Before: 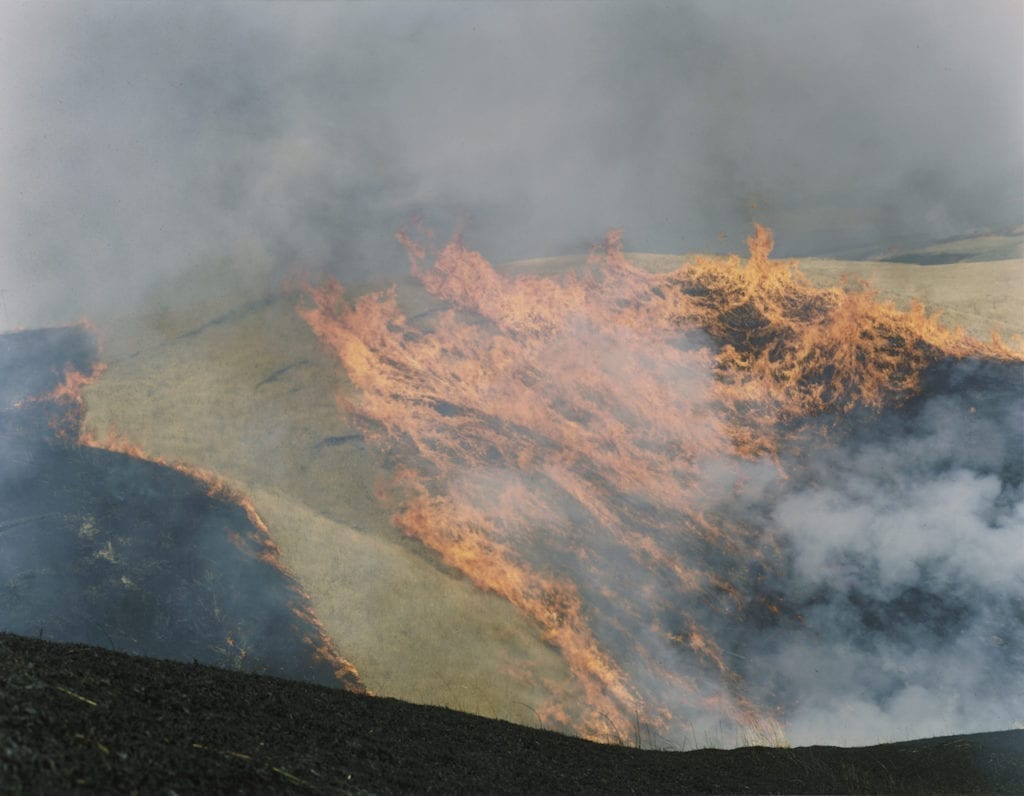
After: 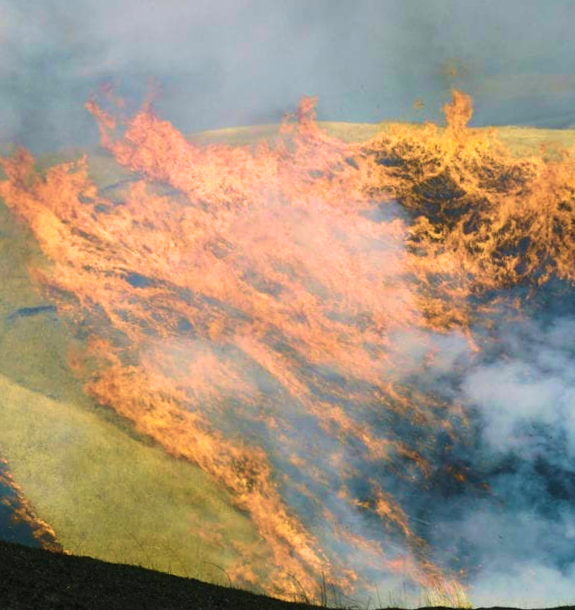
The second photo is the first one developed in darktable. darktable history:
color balance rgb: perceptual saturation grading › global saturation 30%, global vibrance 20%
velvia: strength 67.07%, mid-tones bias 0.972
tone equalizer: -8 EV -0.75 EV, -7 EV -0.7 EV, -6 EV -0.6 EV, -5 EV -0.4 EV, -3 EV 0.4 EV, -2 EV 0.6 EV, -1 EV 0.7 EV, +0 EV 0.75 EV, edges refinement/feathering 500, mask exposure compensation -1.57 EV, preserve details no
rotate and perspective: rotation 0.074°, lens shift (vertical) 0.096, lens shift (horizontal) -0.041, crop left 0.043, crop right 0.952, crop top 0.024, crop bottom 0.979
crop and rotate: left 28.256%, top 17.734%, right 12.656%, bottom 3.573%
